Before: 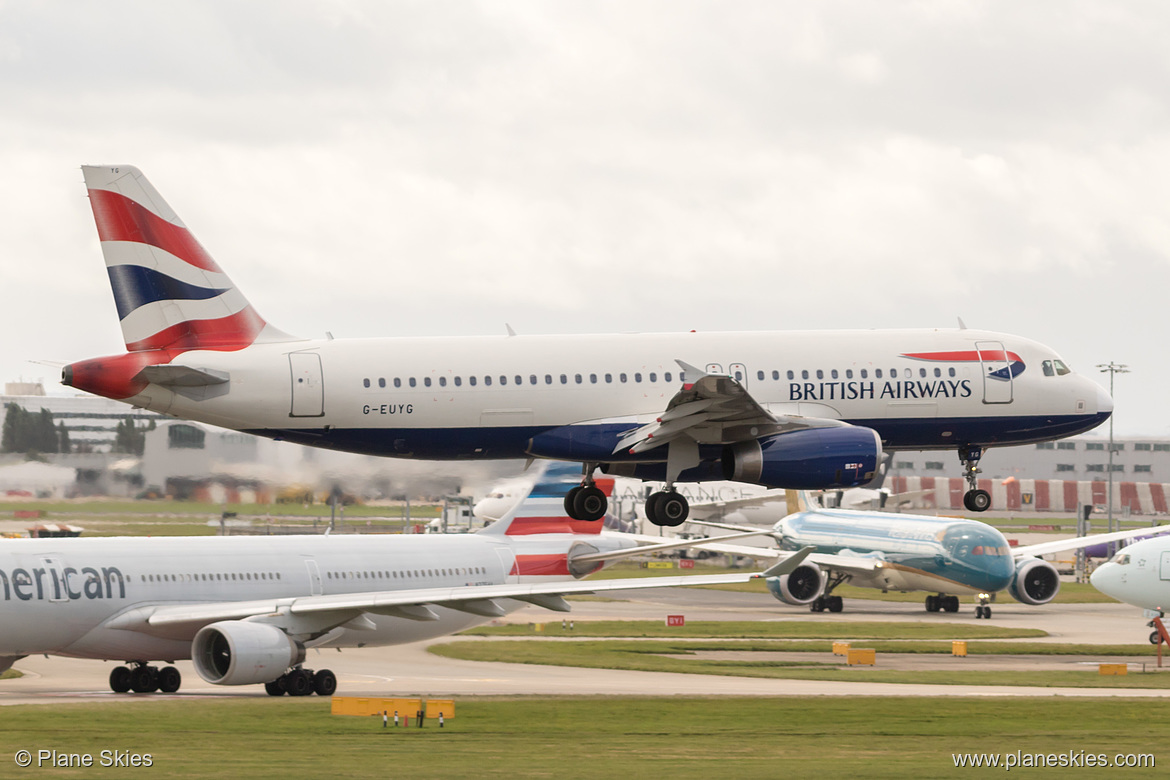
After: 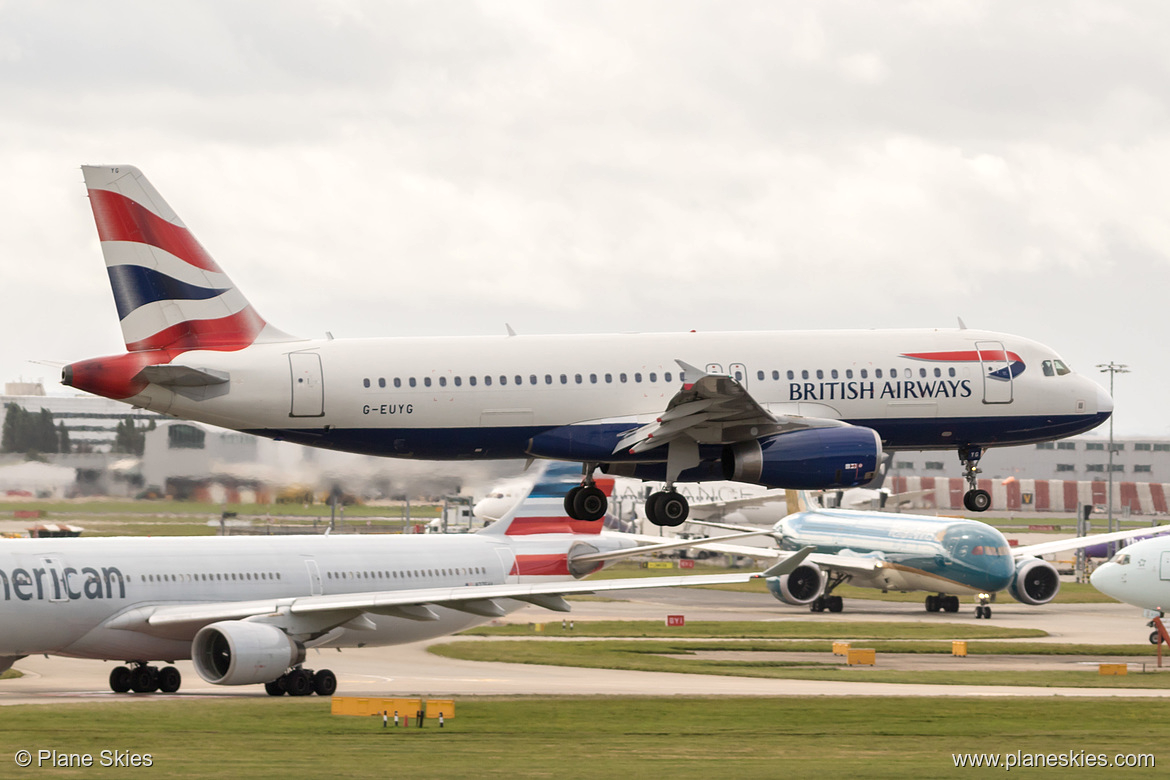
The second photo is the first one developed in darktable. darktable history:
local contrast: mode bilateral grid, contrast 25, coarseness 50, detail 123%, midtone range 0.2
white balance: red 1, blue 1
